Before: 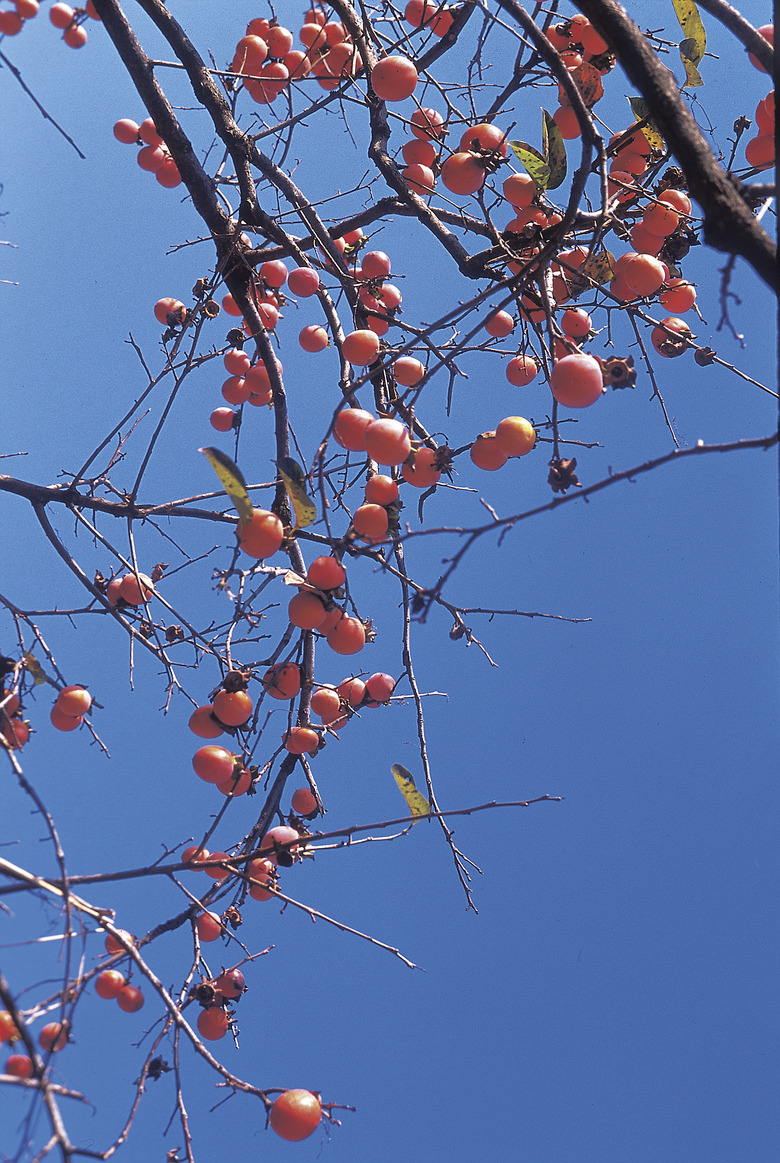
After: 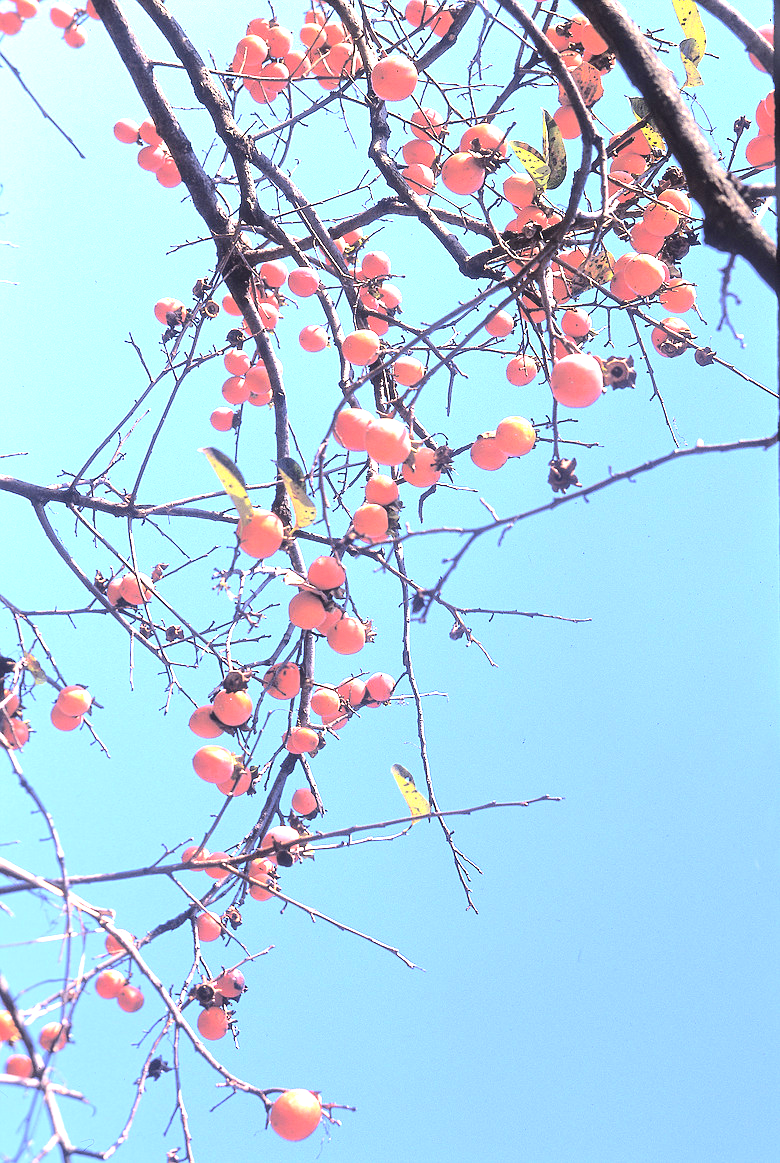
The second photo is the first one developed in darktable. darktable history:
exposure: exposure 2 EV, compensate highlight preservation false
contrast brightness saturation: contrast 0.22
